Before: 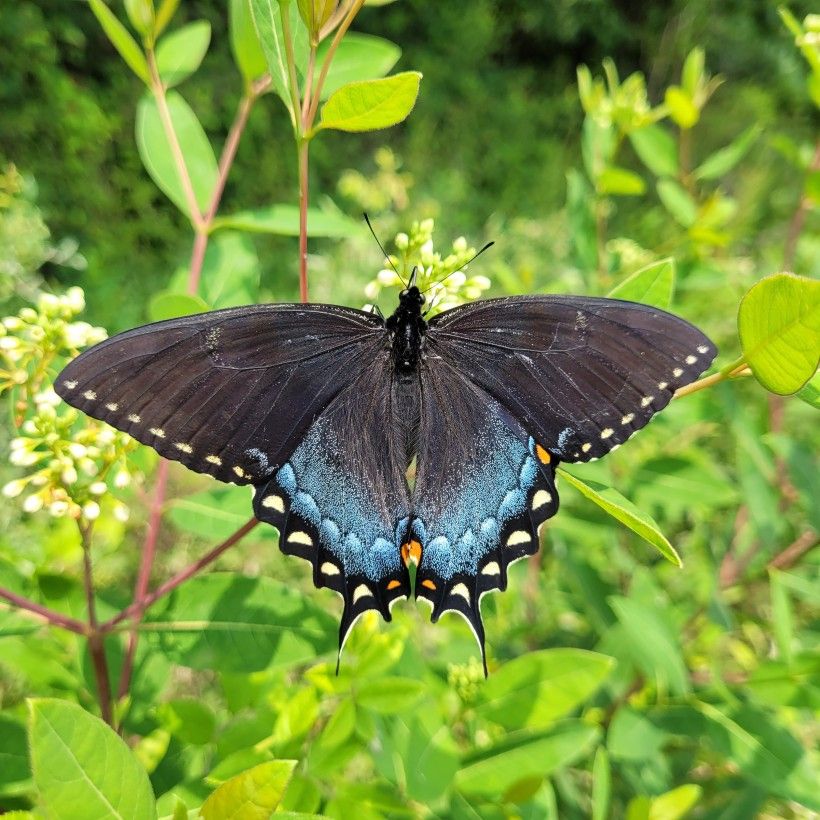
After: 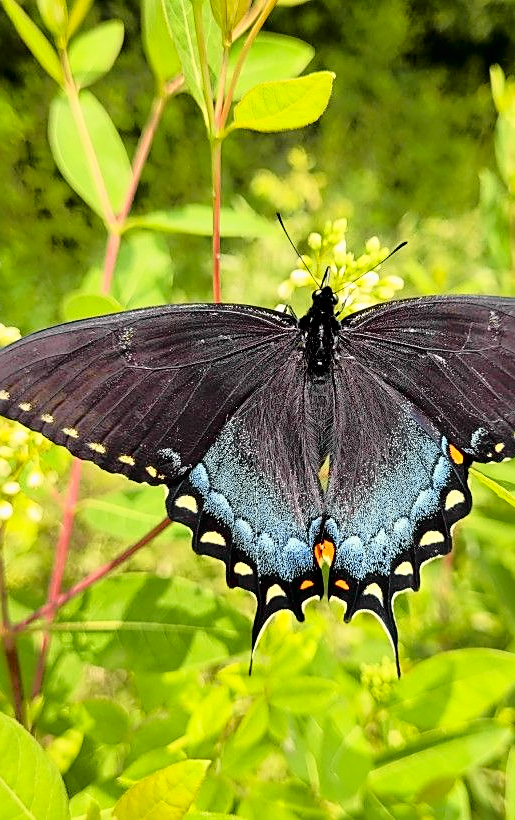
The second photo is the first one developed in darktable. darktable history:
sharpen: amount 0.478
crop: left 10.644%, right 26.528%
tone curve: curves: ch0 [(0, 0) (0.062, 0.023) (0.168, 0.142) (0.359, 0.44) (0.469, 0.544) (0.634, 0.722) (0.839, 0.909) (0.998, 0.978)]; ch1 [(0, 0) (0.437, 0.453) (0.472, 0.47) (0.502, 0.504) (0.527, 0.546) (0.568, 0.619) (0.608, 0.665) (0.669, 0.748) (0.859, 0.899) (1, 1)]; ch2 [(0, 0) (0.33, 0.301) (0.421, 0.443) (0.473, 0.498) (0.509, 0.5) (0.535, 0.564) (0.575, 0.625) (0.608, 0.676) (1, 1)], color space Lab, independent channels, preserve colors none
